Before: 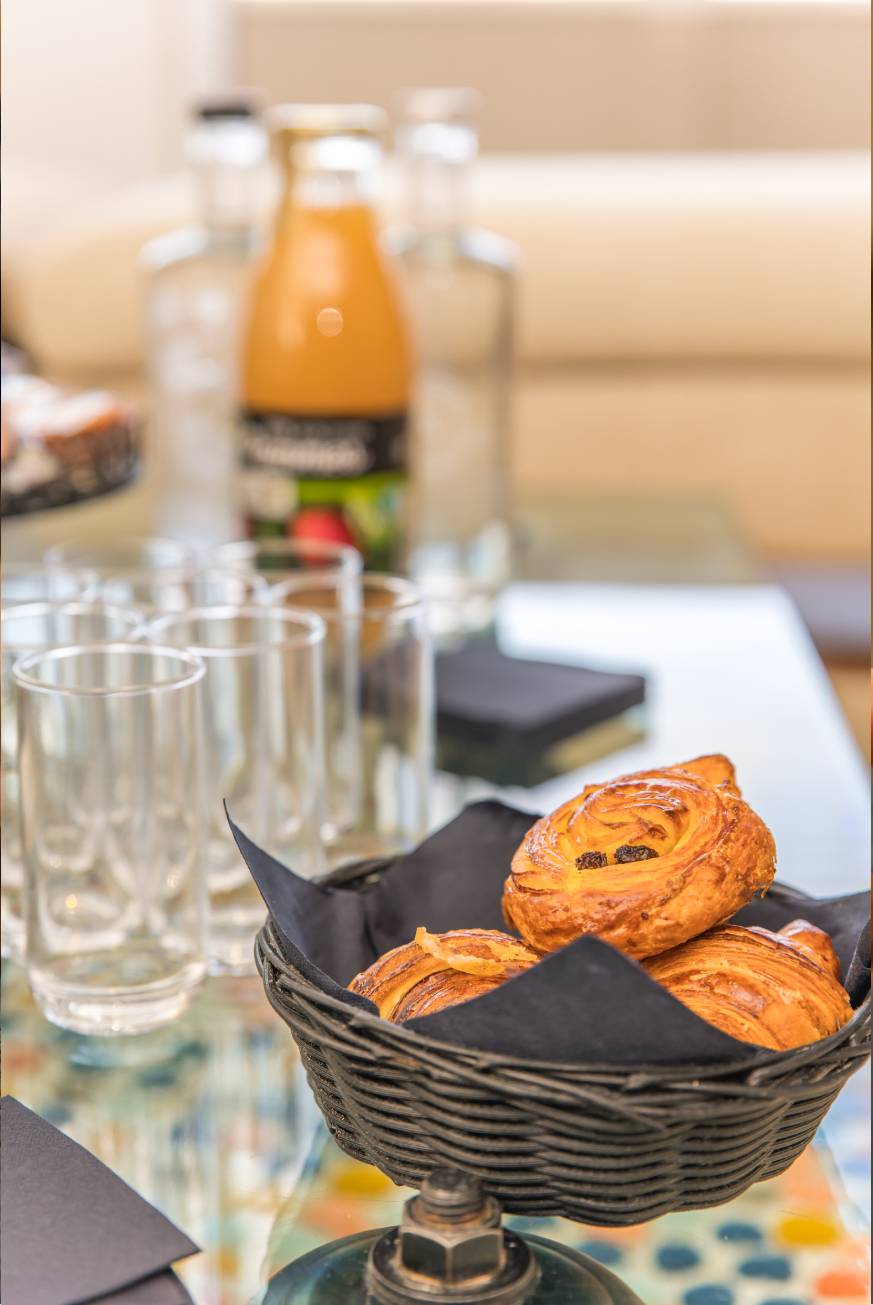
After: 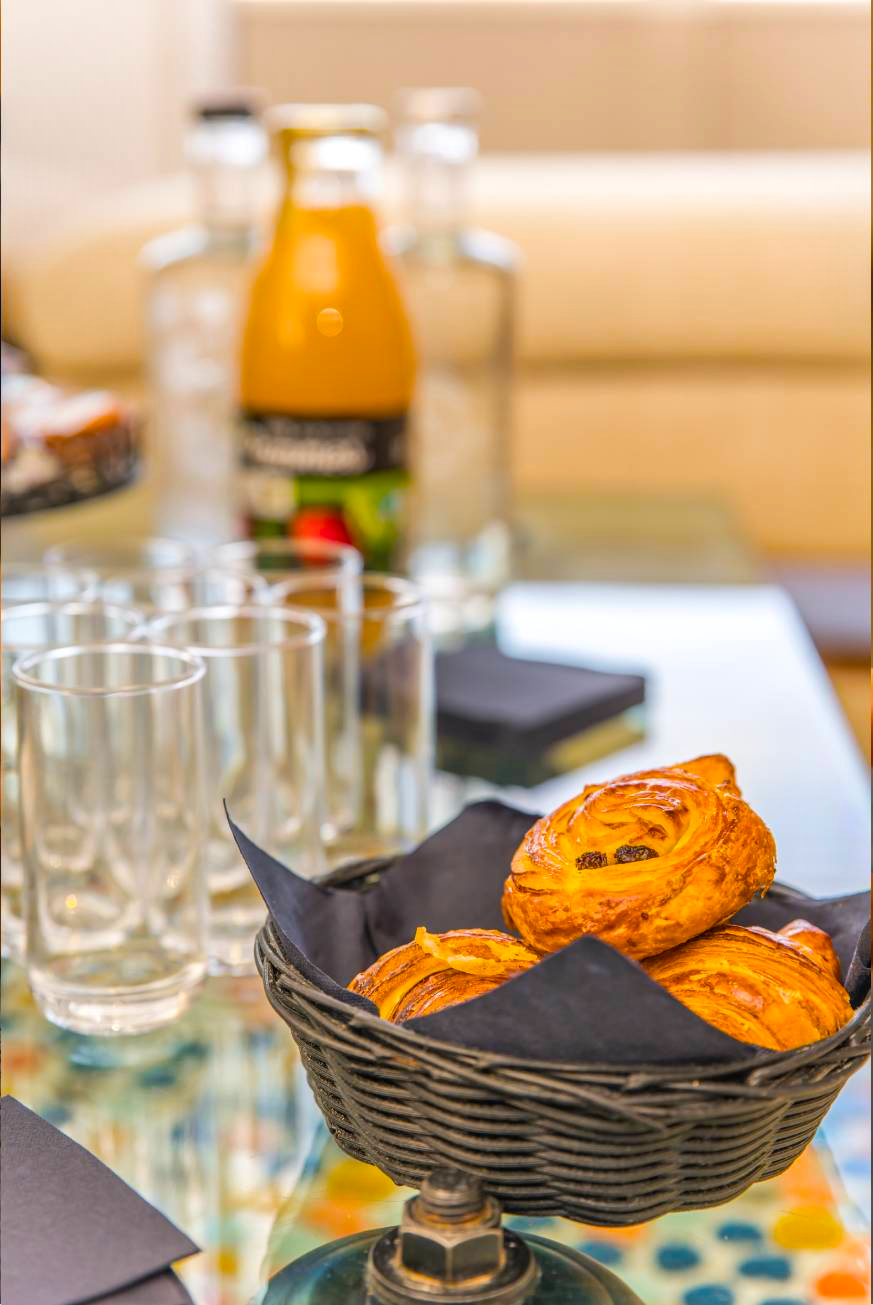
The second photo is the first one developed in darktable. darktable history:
local contrast: detail 115%
color balance rgb: linear chroma grading › global chroma 15%, perceptual saturation grading › global saturation 30%
